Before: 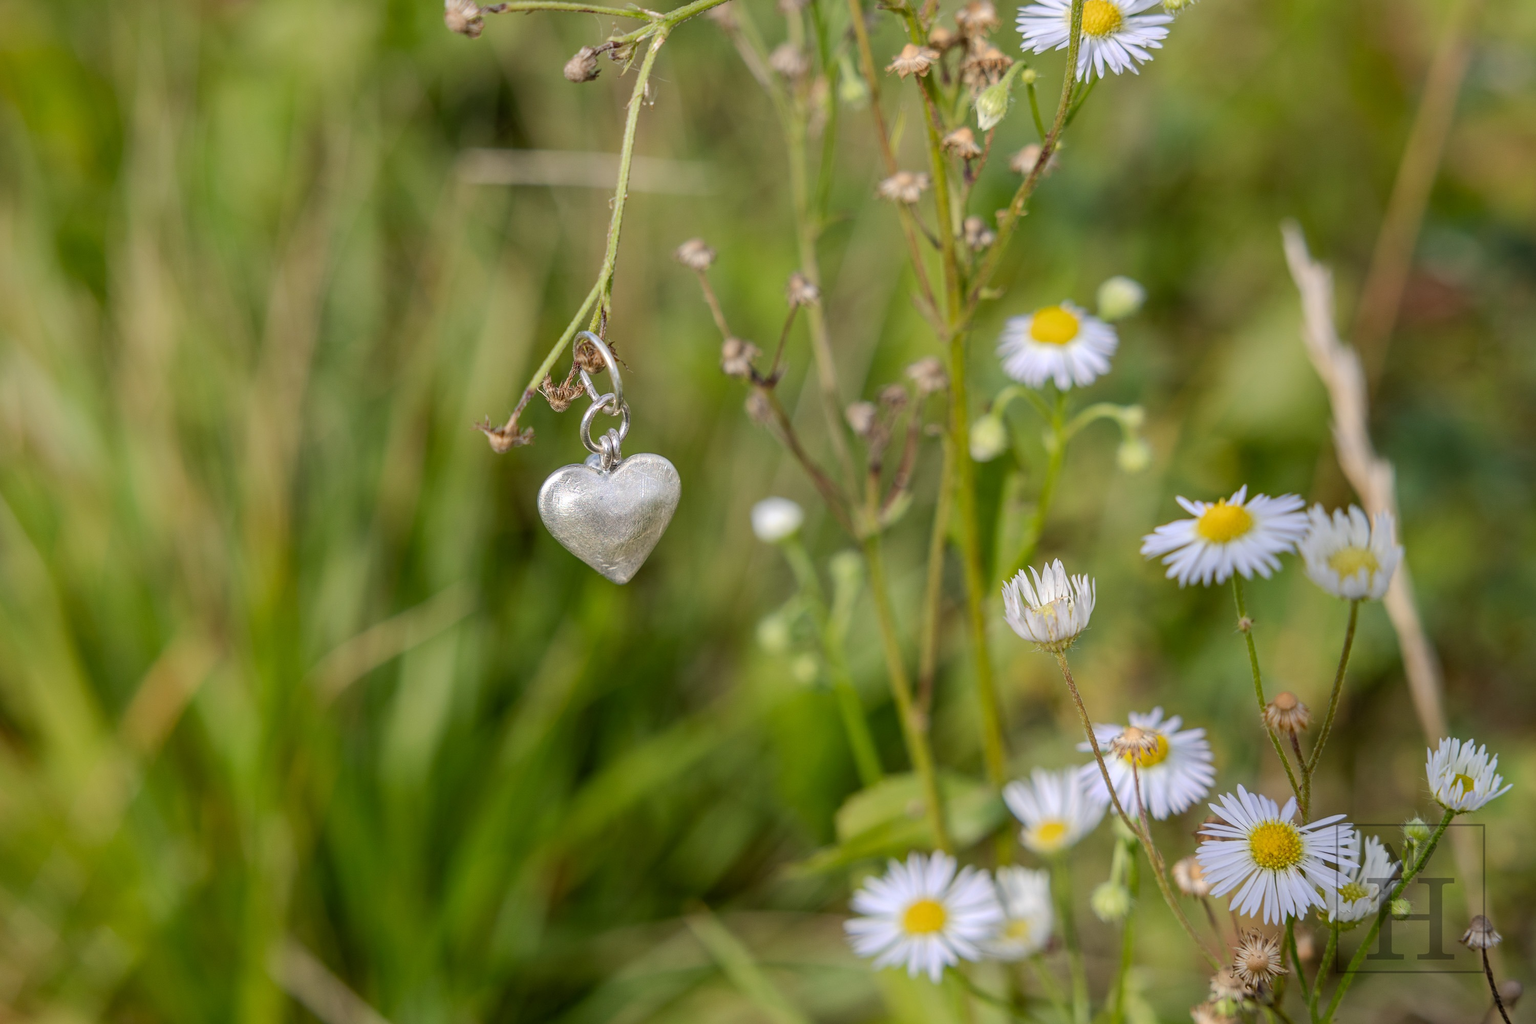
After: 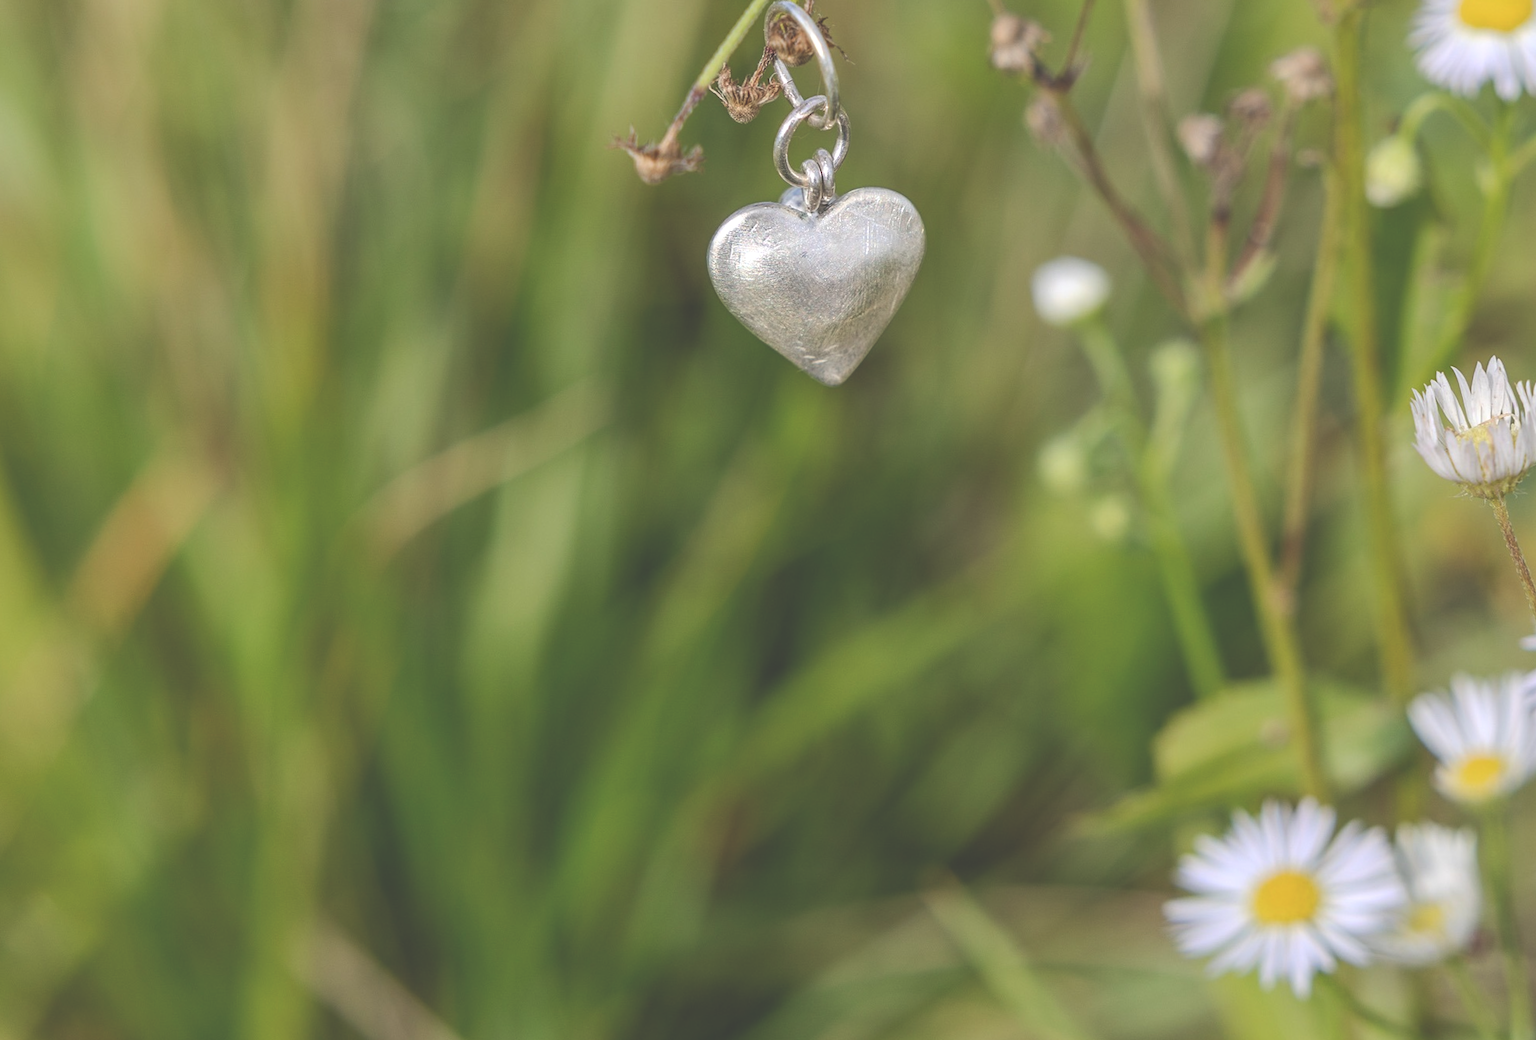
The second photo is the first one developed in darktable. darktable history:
crop and rotate: angle -0.808°, left 3.748%, top 31.681%, right 29.022%
exposure: black level correction -0.041, exposure 0.061 EV, compensate highlight preservation false
